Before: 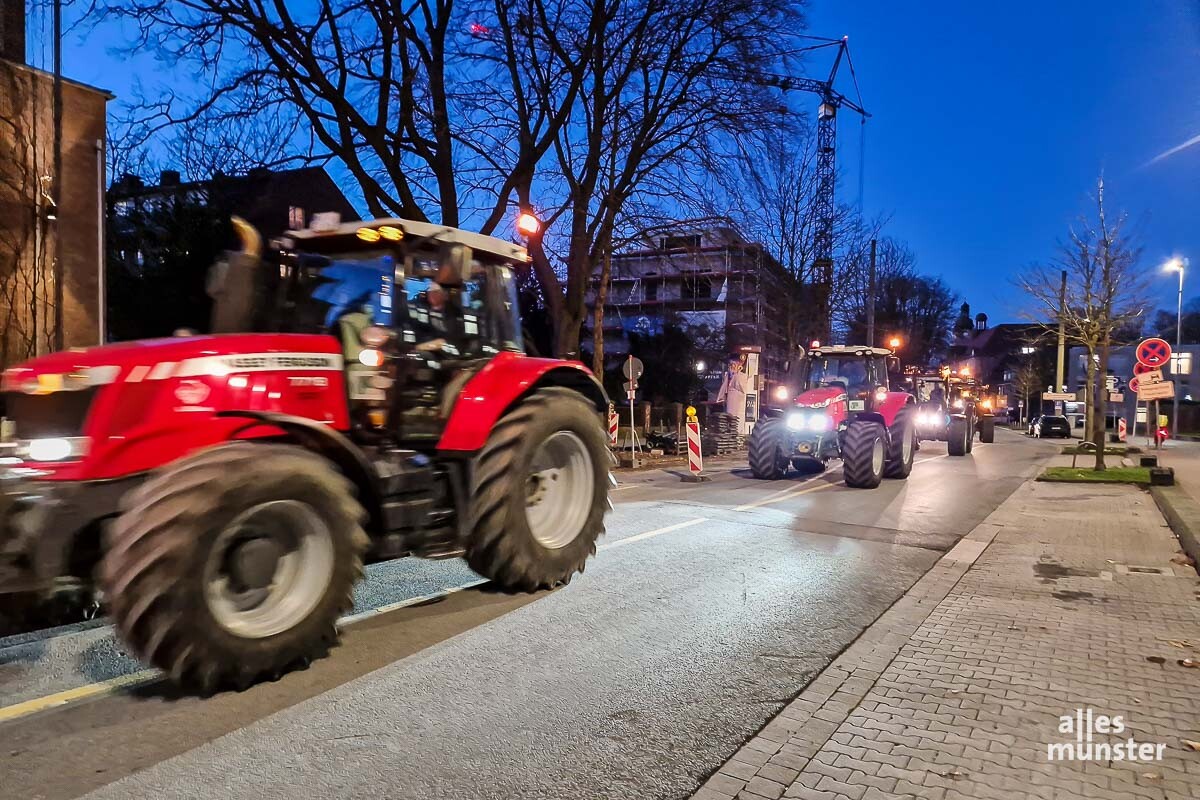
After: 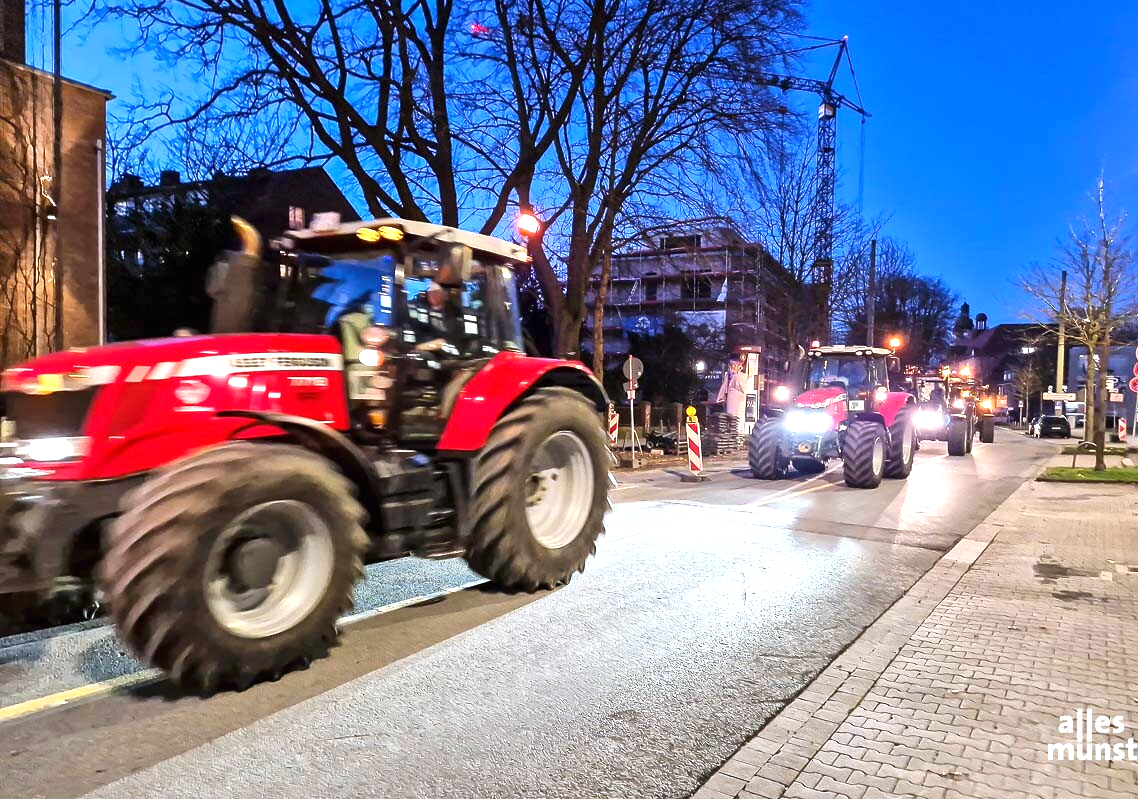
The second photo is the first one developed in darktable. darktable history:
exposure: black level correction 0, exposure 0.9 EV, compensate highlight preservation false
white balance: red 0.983, blue 1.036
crop and rotate: right 5.167%
